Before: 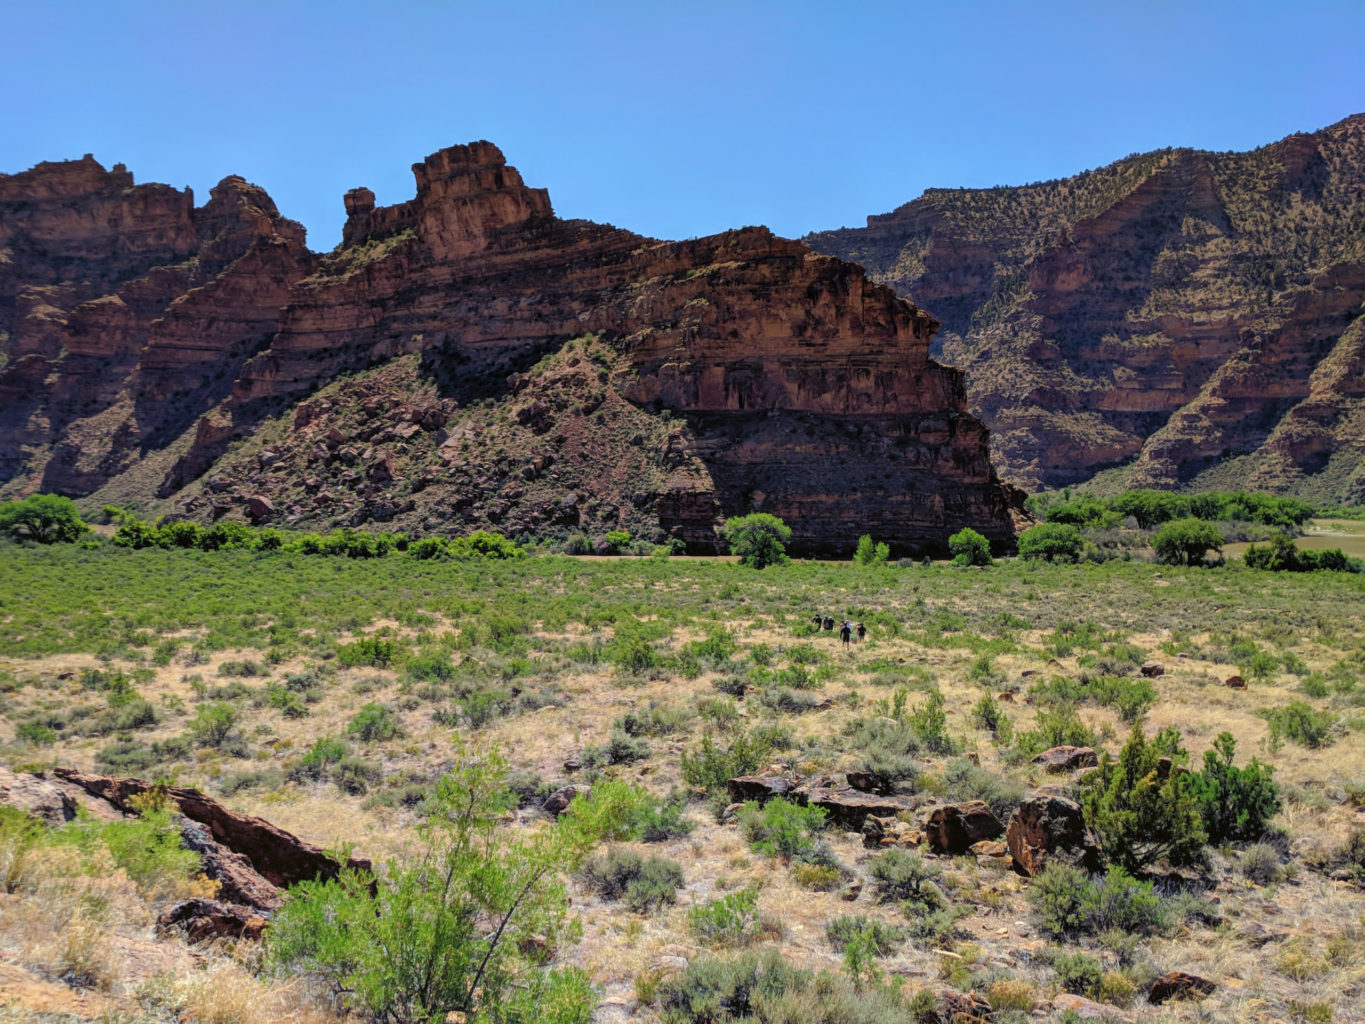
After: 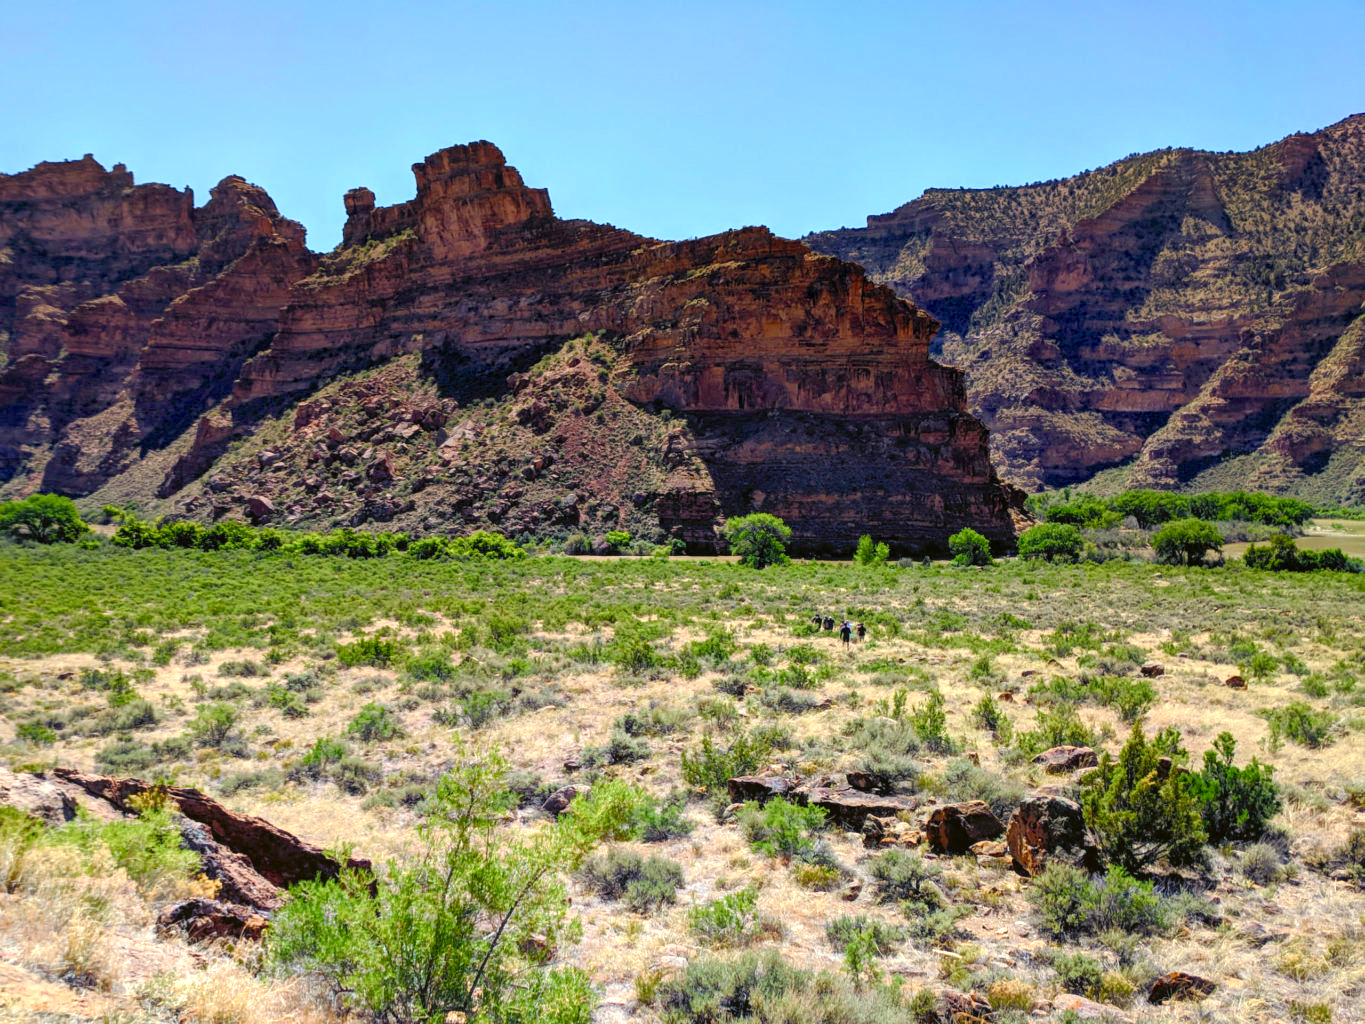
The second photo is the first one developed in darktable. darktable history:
exposure: exposure 0.564 EV, compensate exposure bias true, compensate highlight preservation false
color balance rgb: perceptual saturation grading › global saturation 0.415%, perceptual saturation grading › highlights -9.335%, perceptual saturation grading › mid-tones 18.444%, perceptual saturation grading › shadows 28.558%, global vibrance 10.444%, saturation formula JzAzBz (2021)
